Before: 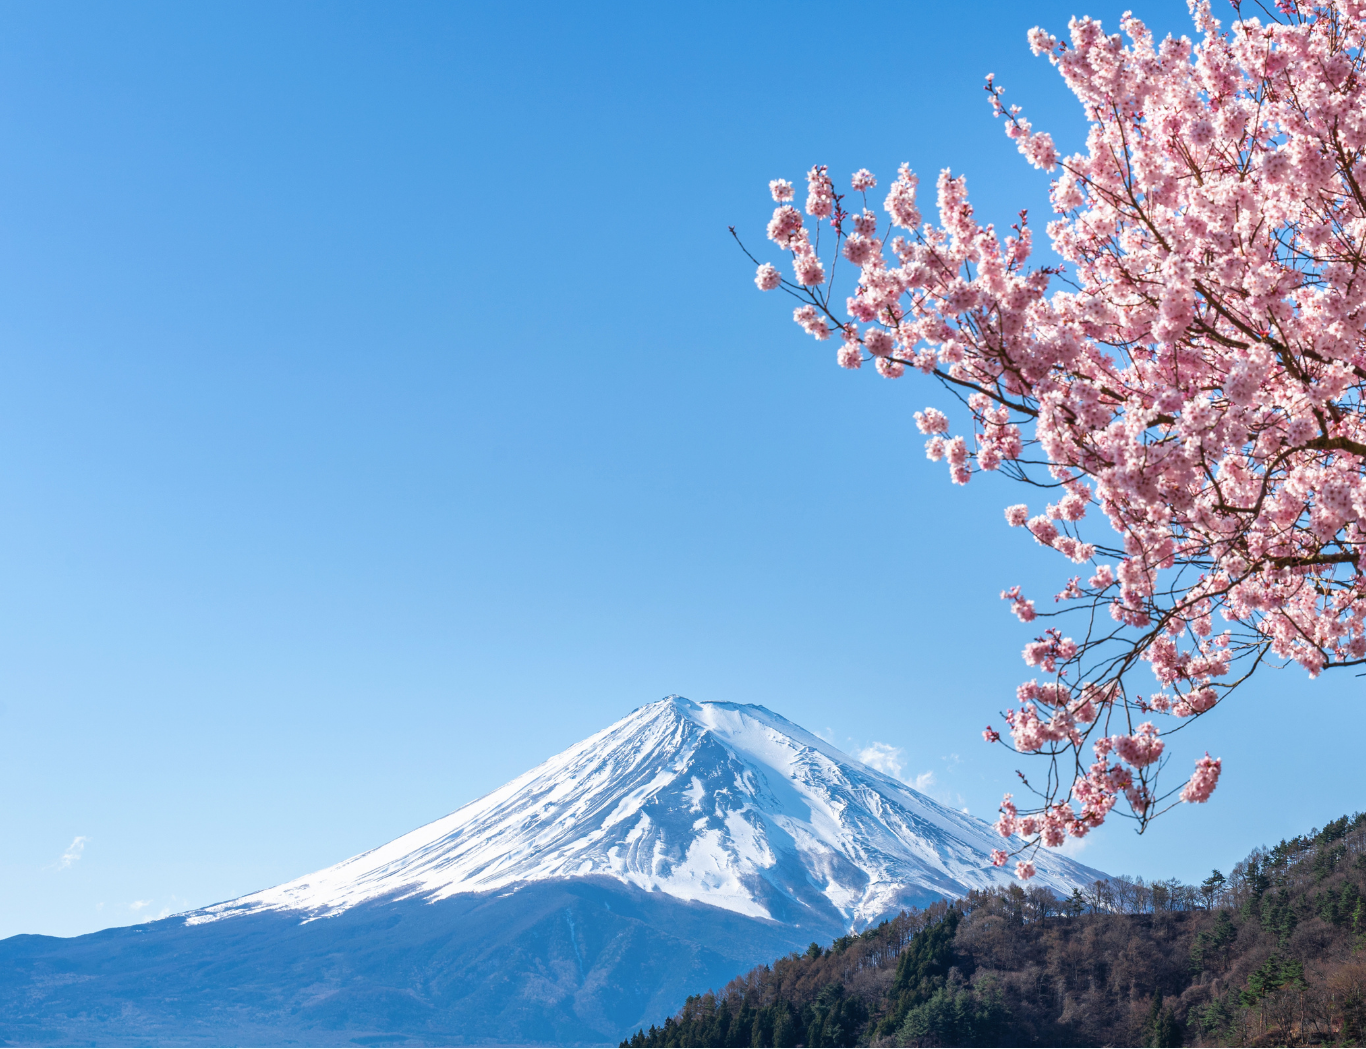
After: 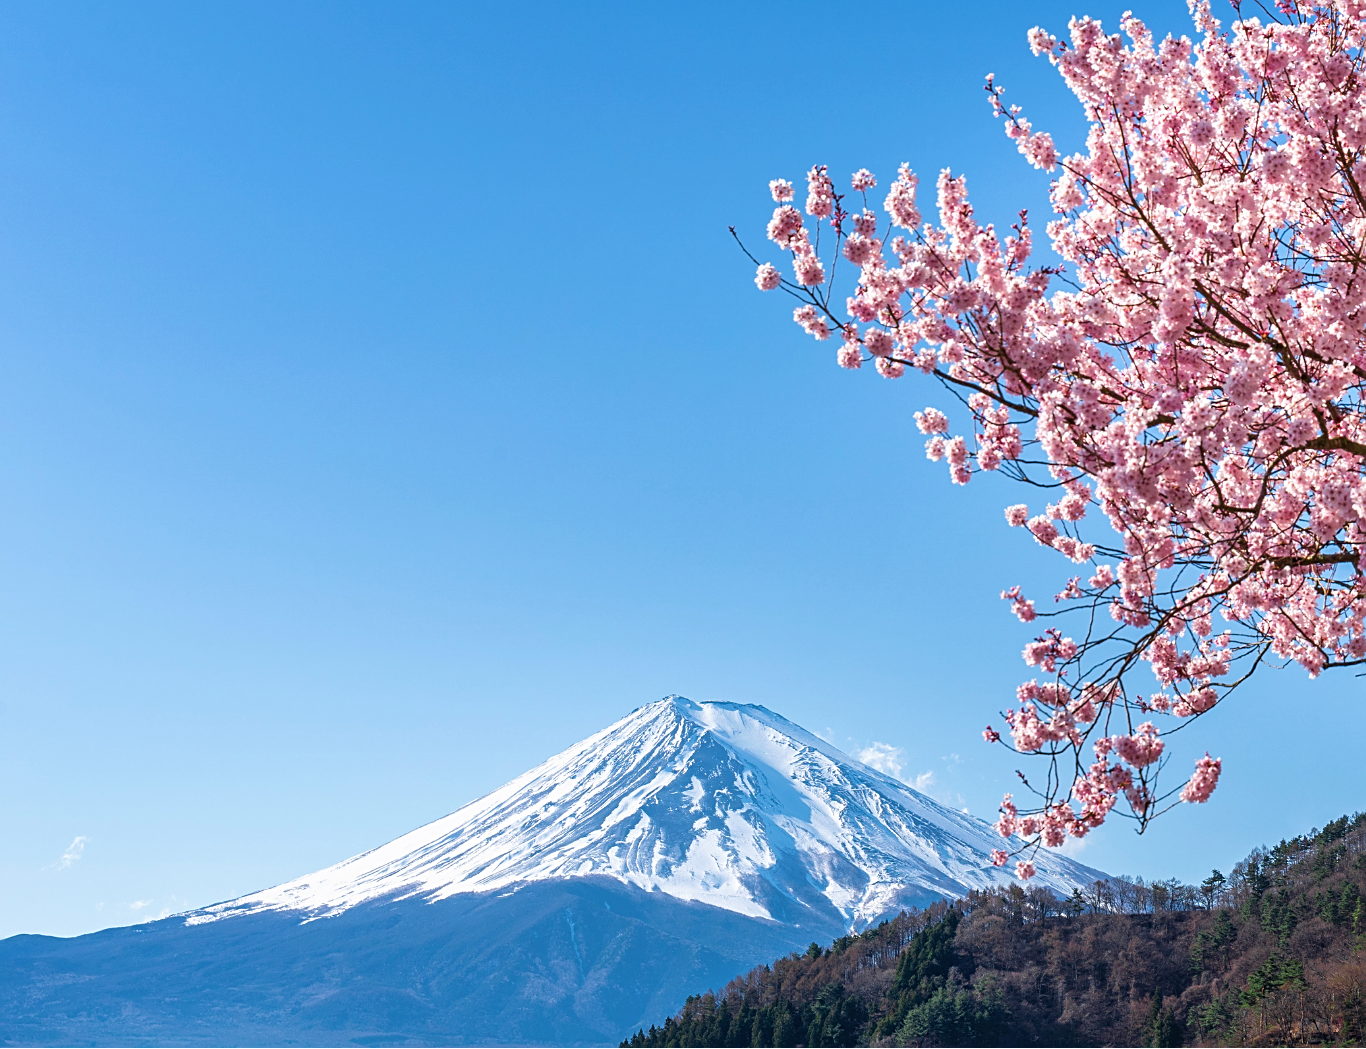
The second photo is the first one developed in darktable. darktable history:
velvia: strength 21.76%
sharpen: on, module defaults
